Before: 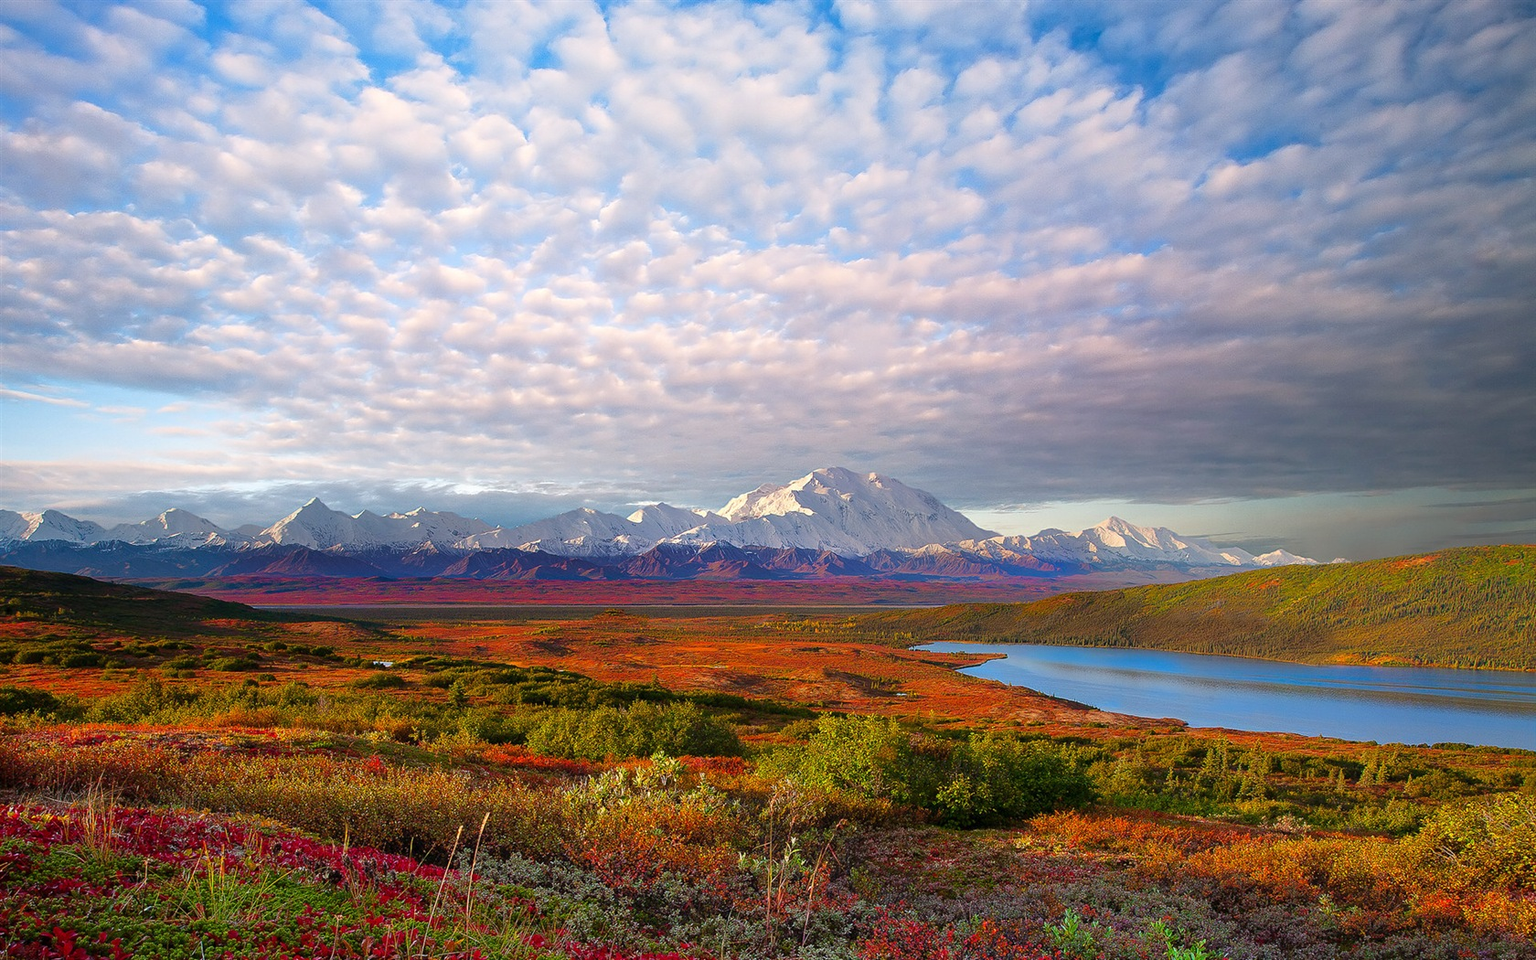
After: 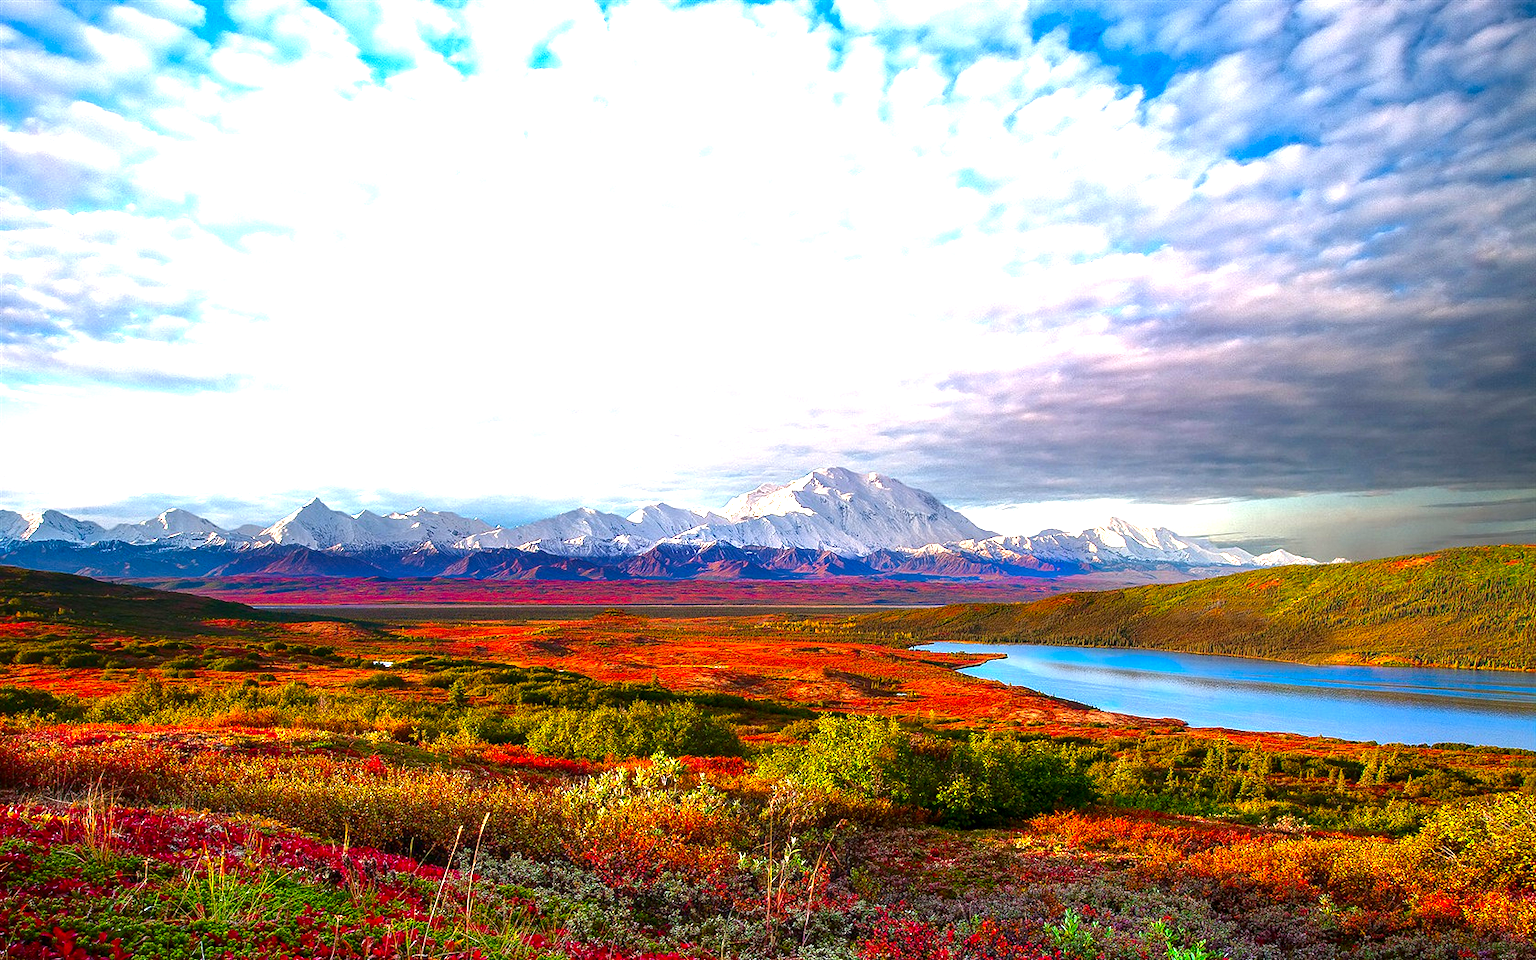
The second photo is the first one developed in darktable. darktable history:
contrast brightness saturation: brightness -0.252, saturation 0.202
exposure: exposure 1.202 EV, compensate highlight preservation false
local contrast: on, module defaults
